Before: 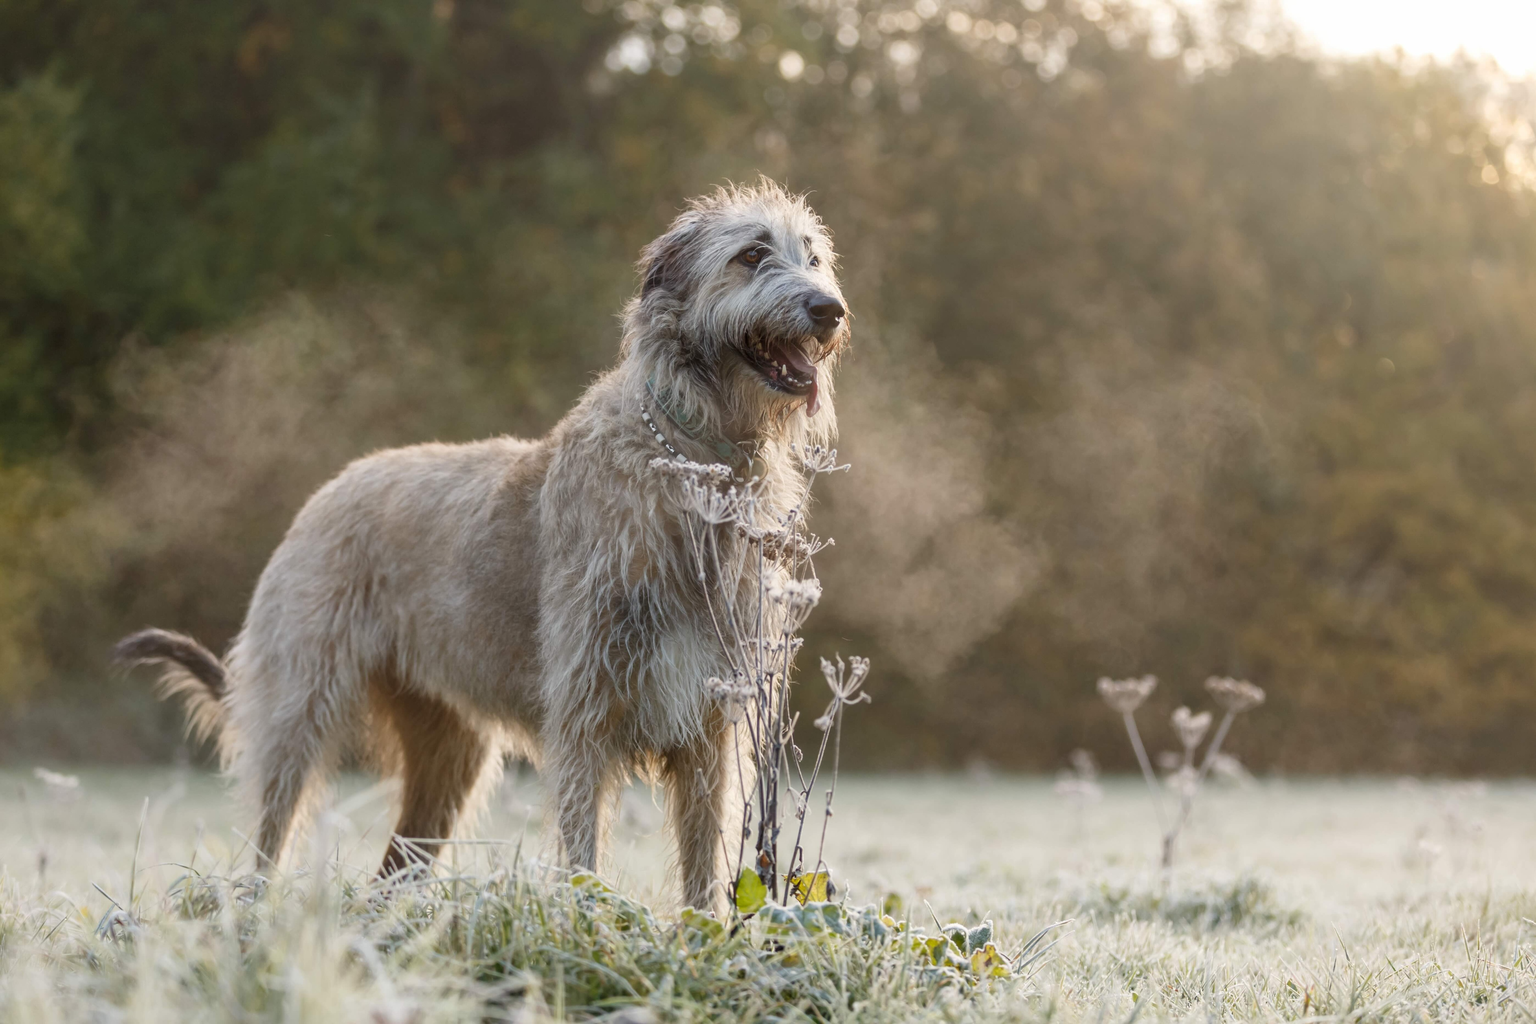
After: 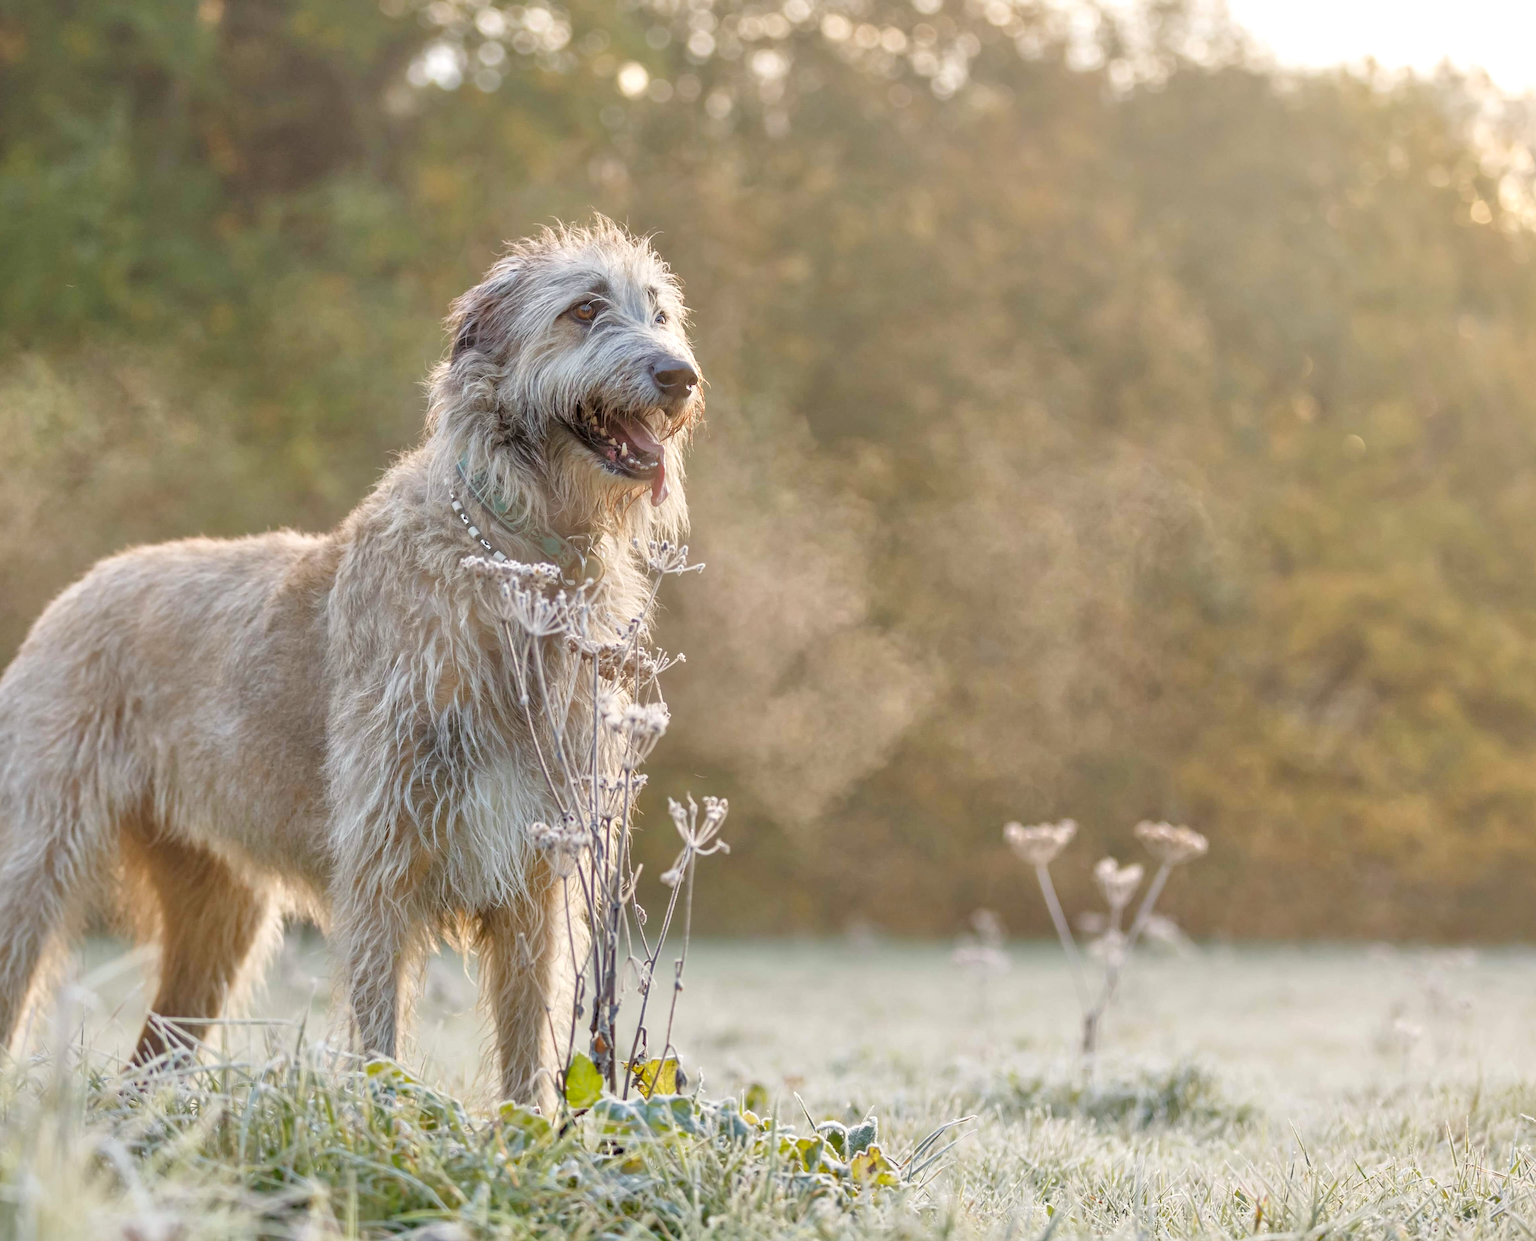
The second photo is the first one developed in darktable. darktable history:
crop: left 17.582%, bottom 0.031%
sharpen: amount 0.2
haze removal: compatibility mode true, adaptive false
tone equalizer: -7 EV 0.15 EV, -6 EV 0.6 EV, -5 EV 1.15 EV, -4 EV 1.33 EV, -3 EV 1.15 EV, -2 EV 0.6 EV, -1 EV 0.15 EV, mask exposure compensation -0.5 EV
